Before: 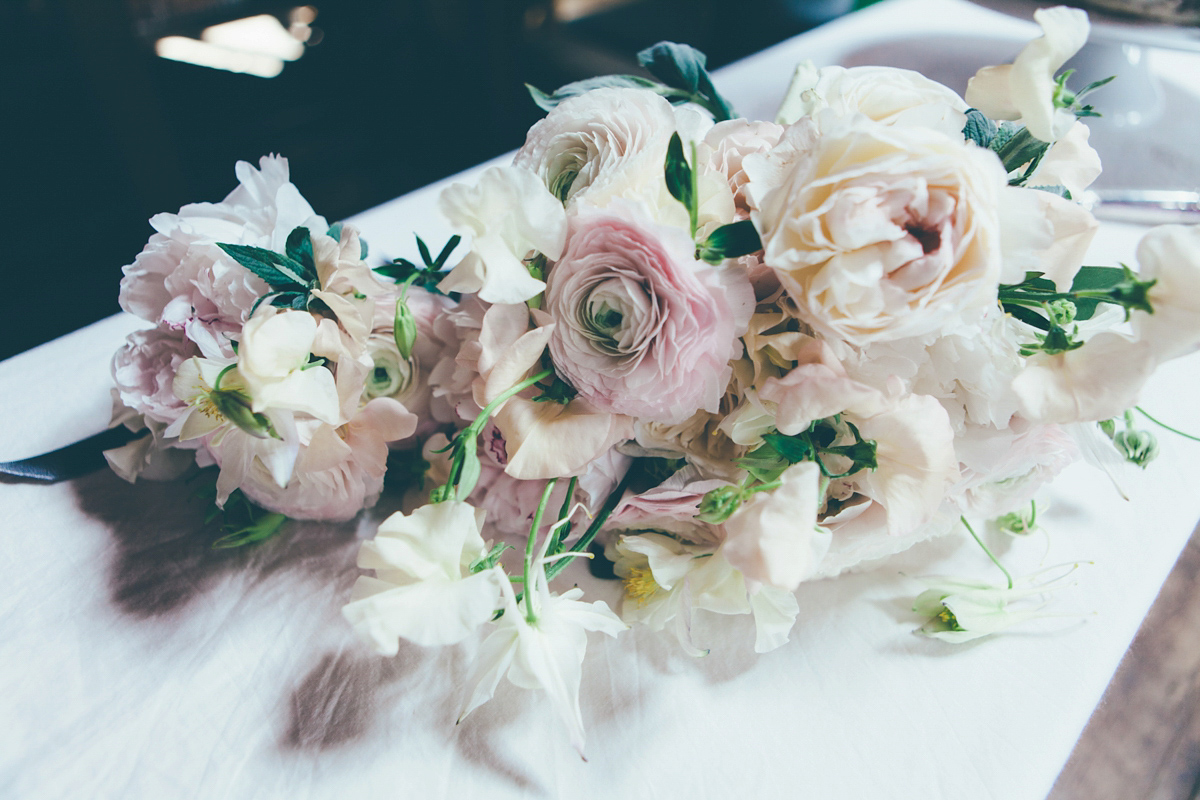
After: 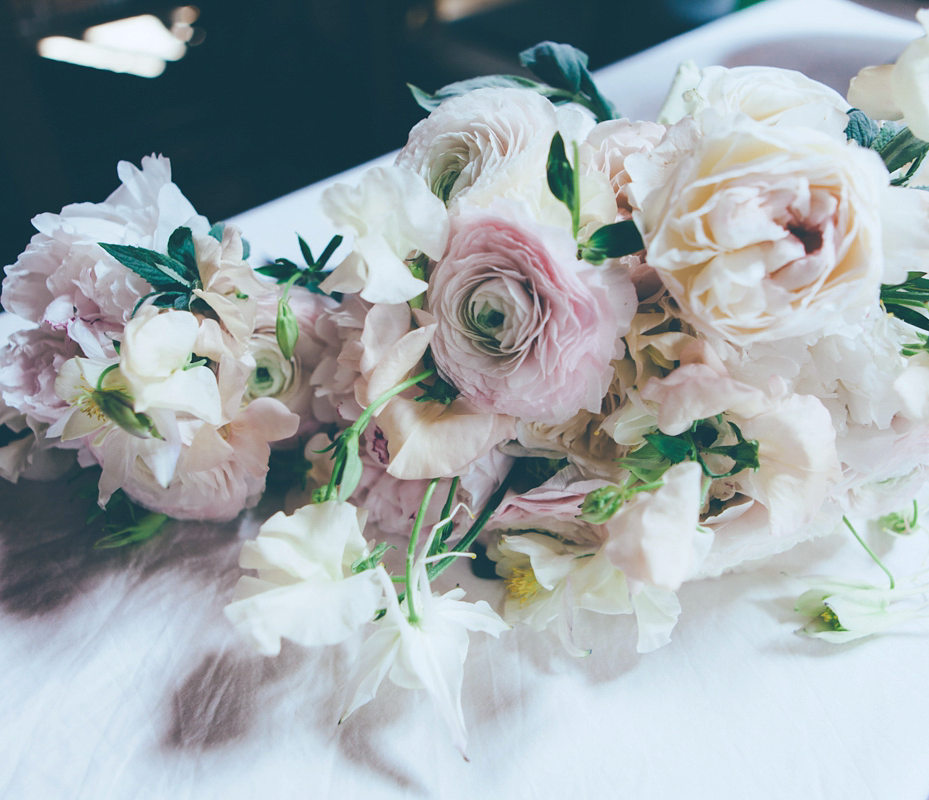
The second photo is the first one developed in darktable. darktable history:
crop: left 9.88%, right 12.664%
white balance: red 0.983, blue 1.036
contrast equalizer: octaves 7, y [[0.6 ×6], [0.55 ×6], [0 ×6], [0 ×6], [0 ×6]], mix -0.1
